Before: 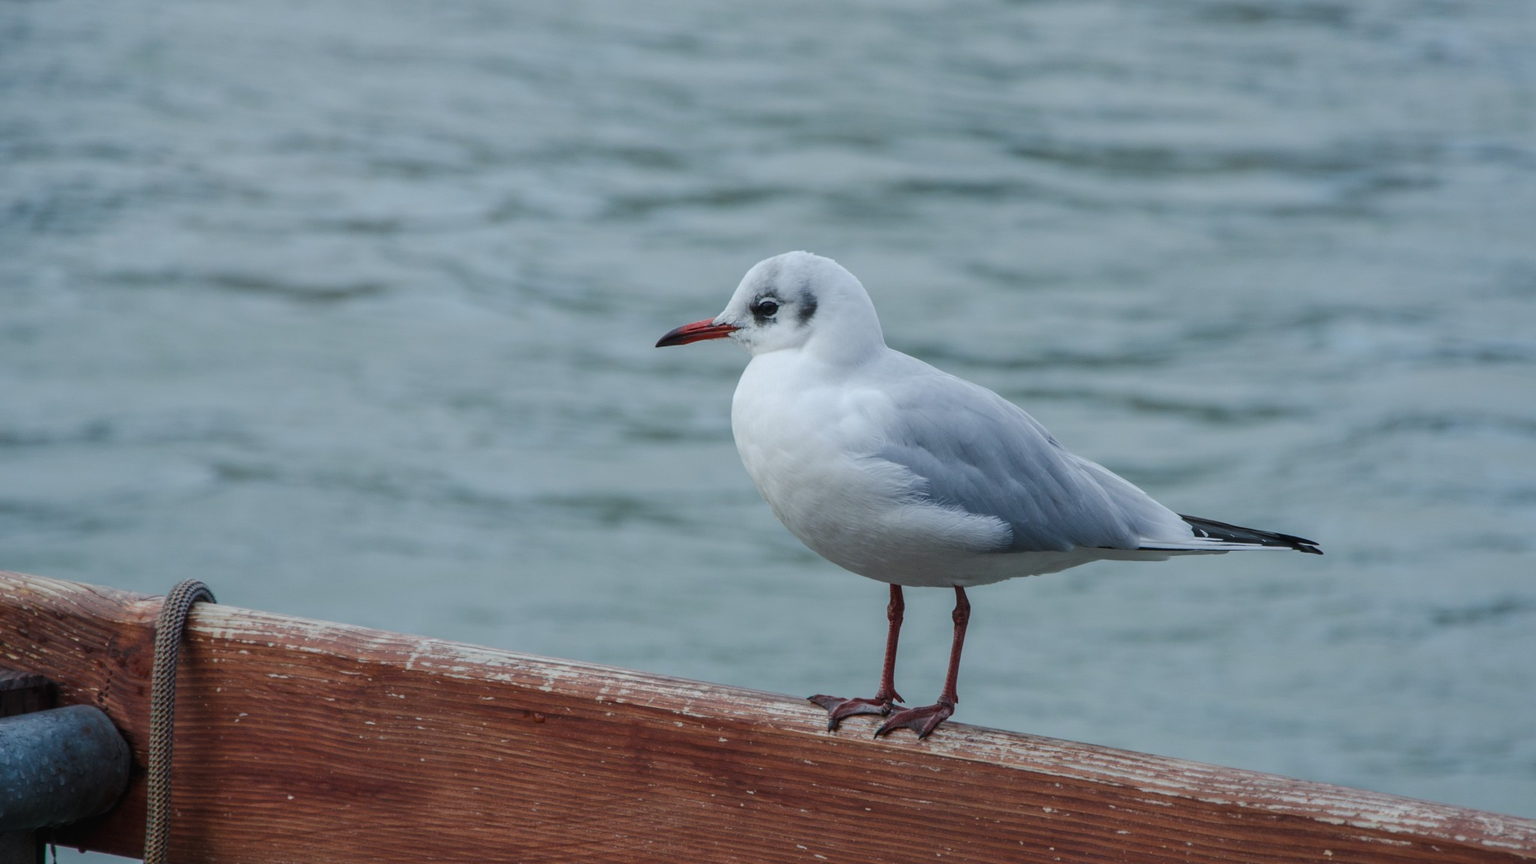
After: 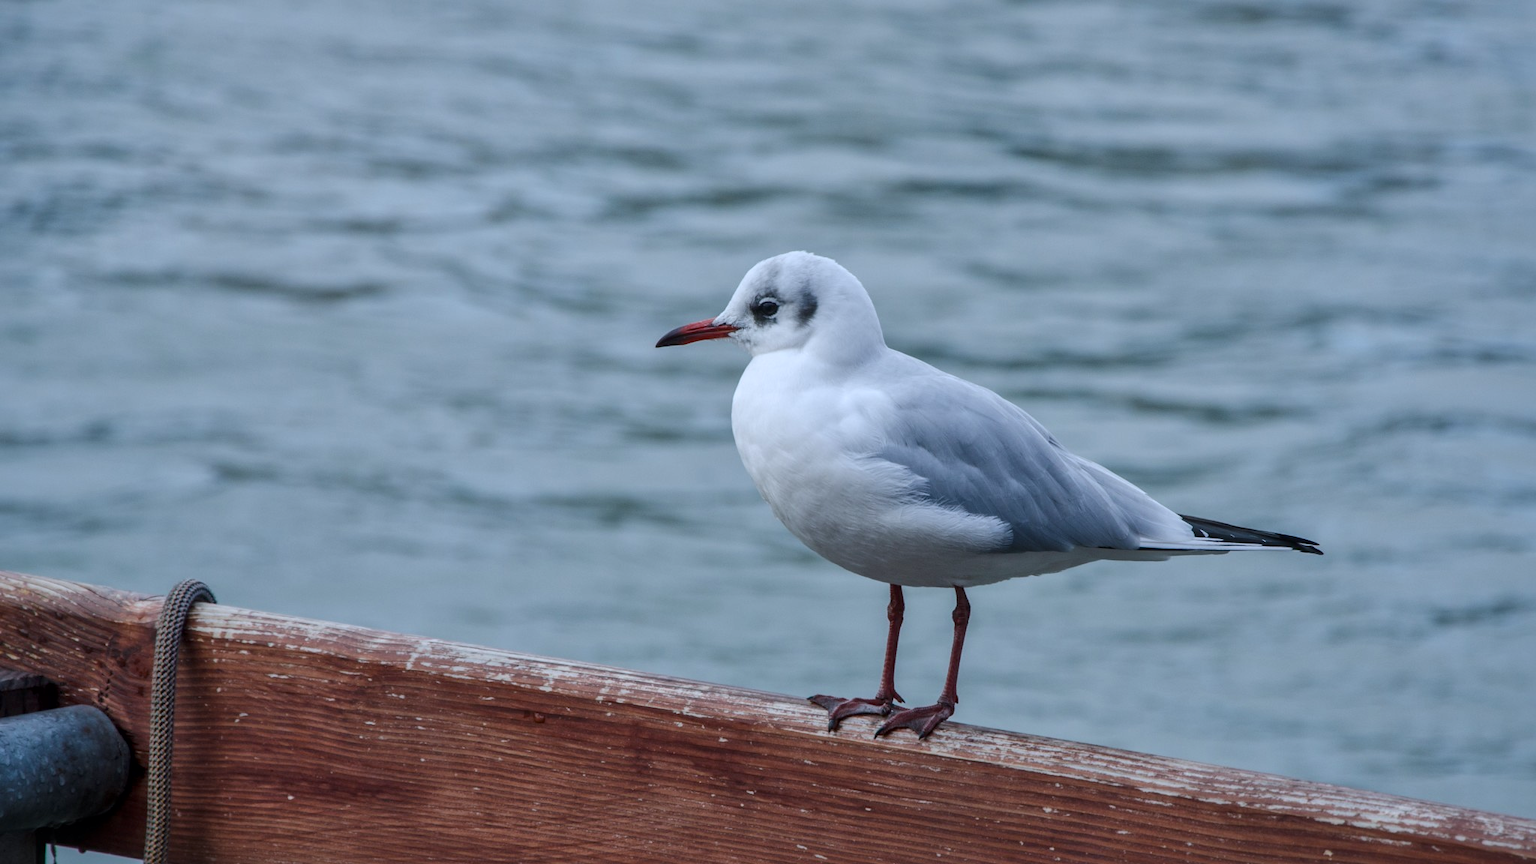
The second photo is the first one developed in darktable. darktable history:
color calibration: illuminant as shot in camera, x 0.358, y 0.373, temperature 4628.91 K
local contrast: mode bilateral grid, contrast 20, coarseness 50, detail 138%, midtone range 0.2
